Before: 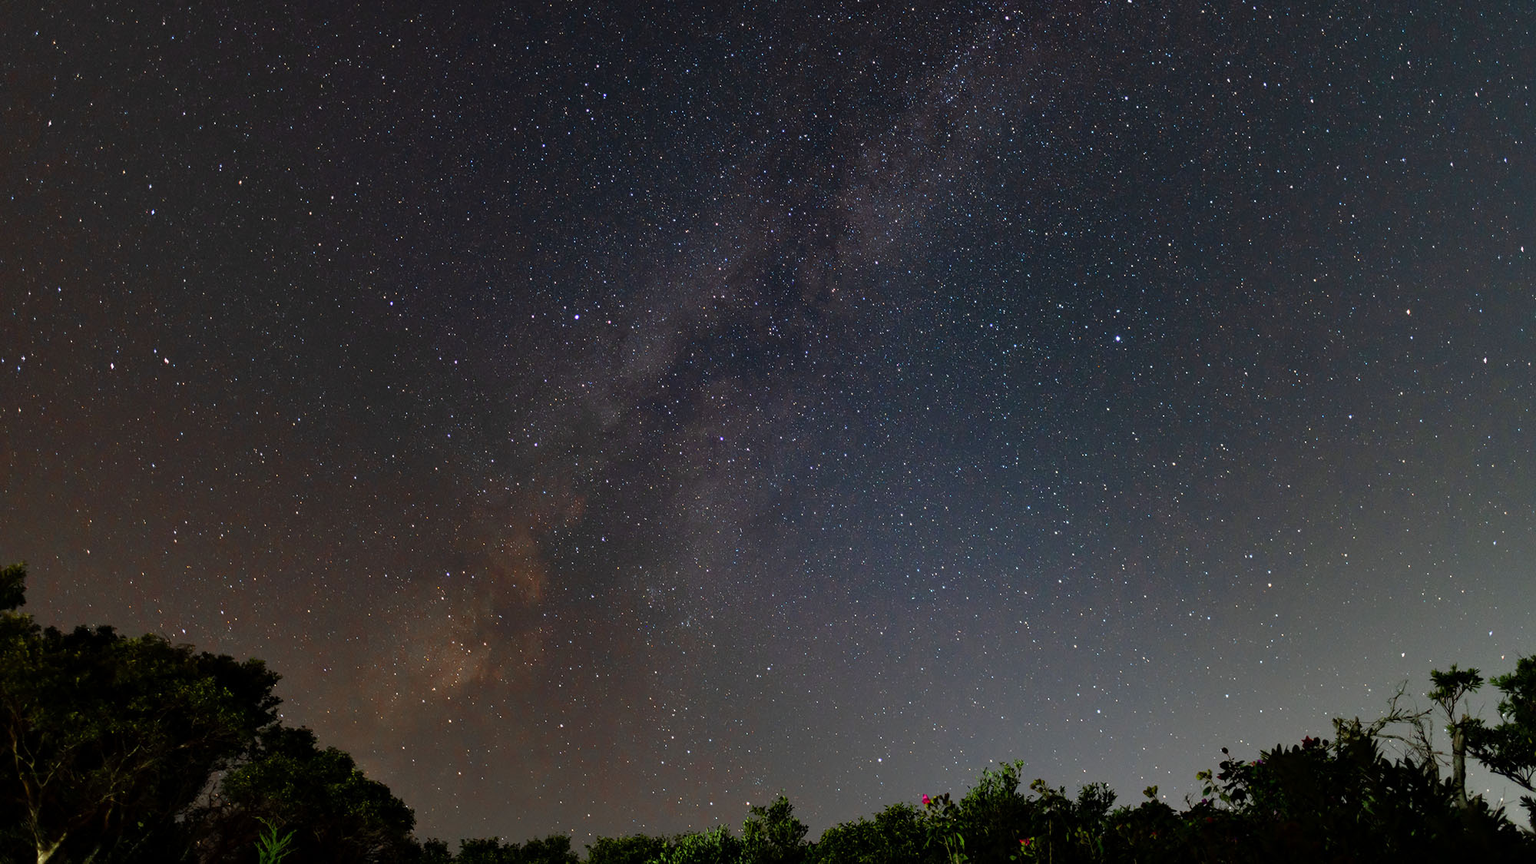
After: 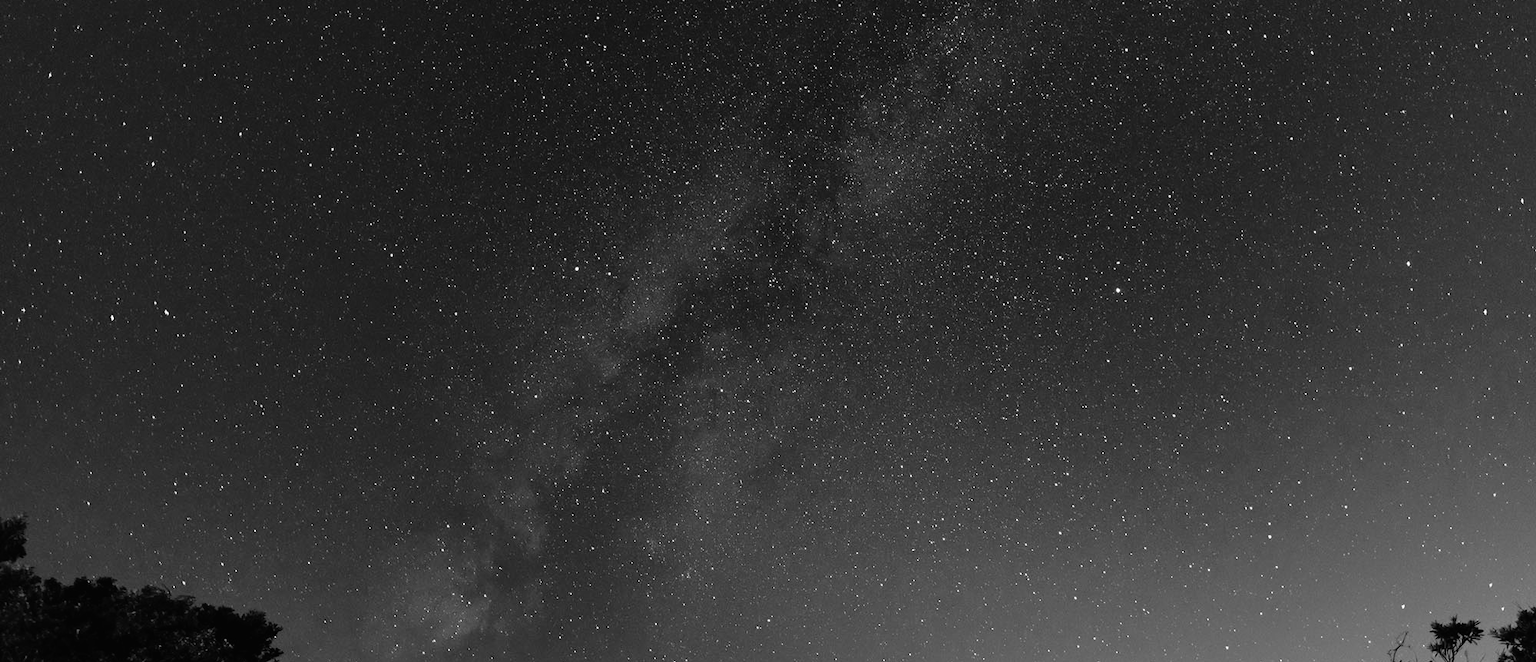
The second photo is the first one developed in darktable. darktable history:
monochrome: size 3.1
tone curve: curves: ch0 [(0, 0.01) (0.037, 0.032) (0.131, 0.108) (0.275, 0.286) (0.483, 0.517) (0.61, 0.661) (0.697, 0.768) (0.797, 0.876) (0.888, 0.952) (0.997, 0.995)]; ch1 [(0, 0) (0.312, 0.262) (0.425, 0.402) (0.5, 0.5) (0.527, 0.532) (0.556, 0.585) (0.683, 0.706) (0.746, 0.77) (1, 1)]; ch2 [(0, 0) (0.223, 0.185) (0.333, 0.284) (0.432, 0.4) (0.502, 0.502) (0.525, 0.527) (0.545, 0.564) (0.587, 0.613) (0.636, 0.654) (0.711, 0.729) (0.845, 0.855) (0.998, 0.977)], color space Lab, independent channels, preserve colors none
crop: top 5.667%, bottom 17.637%
